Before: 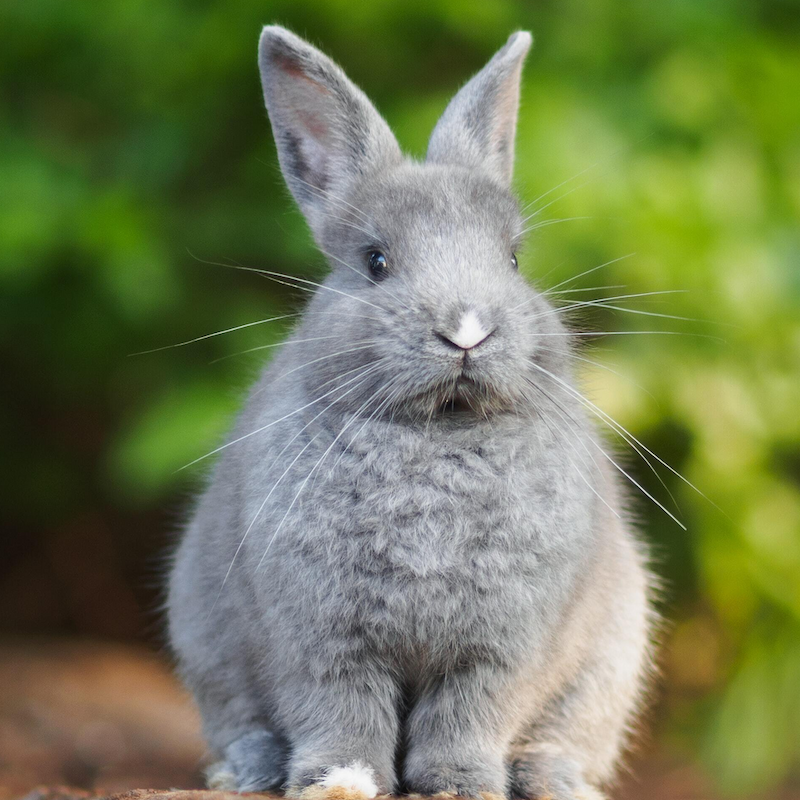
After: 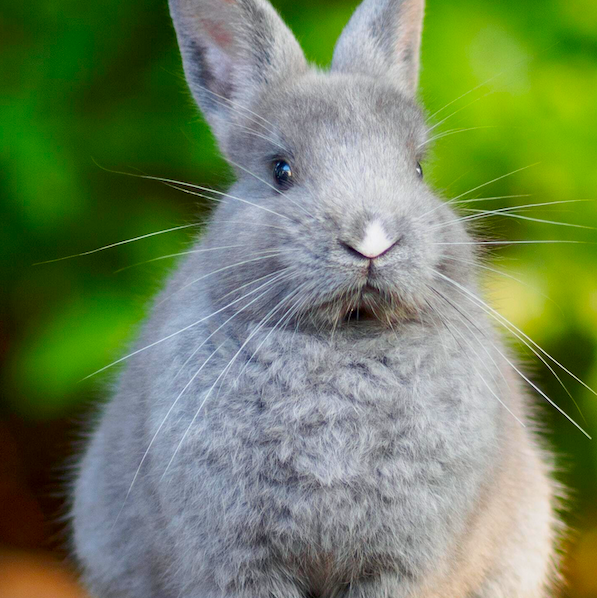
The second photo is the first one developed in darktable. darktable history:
exposure: black level correction 0.007, compensate highlight preservation false
crop and rotate: left 11.904%, top 11.464%, right 13.465%, bottom 13.707%
tone equalizer: -7 EV 0.181 EV, -6 EV 0.142 EV, -5 EV 0.114 EV, -4 EV 0.026 EV, -2 EV -0.036 EV, -1 EV -0.058 EV, +0 EV -0.088 EV, edges refinement/feathering 500, mask exposure compensation -1.57 EV, preserve details no
contrast brightness saturation: saturation 0.483
